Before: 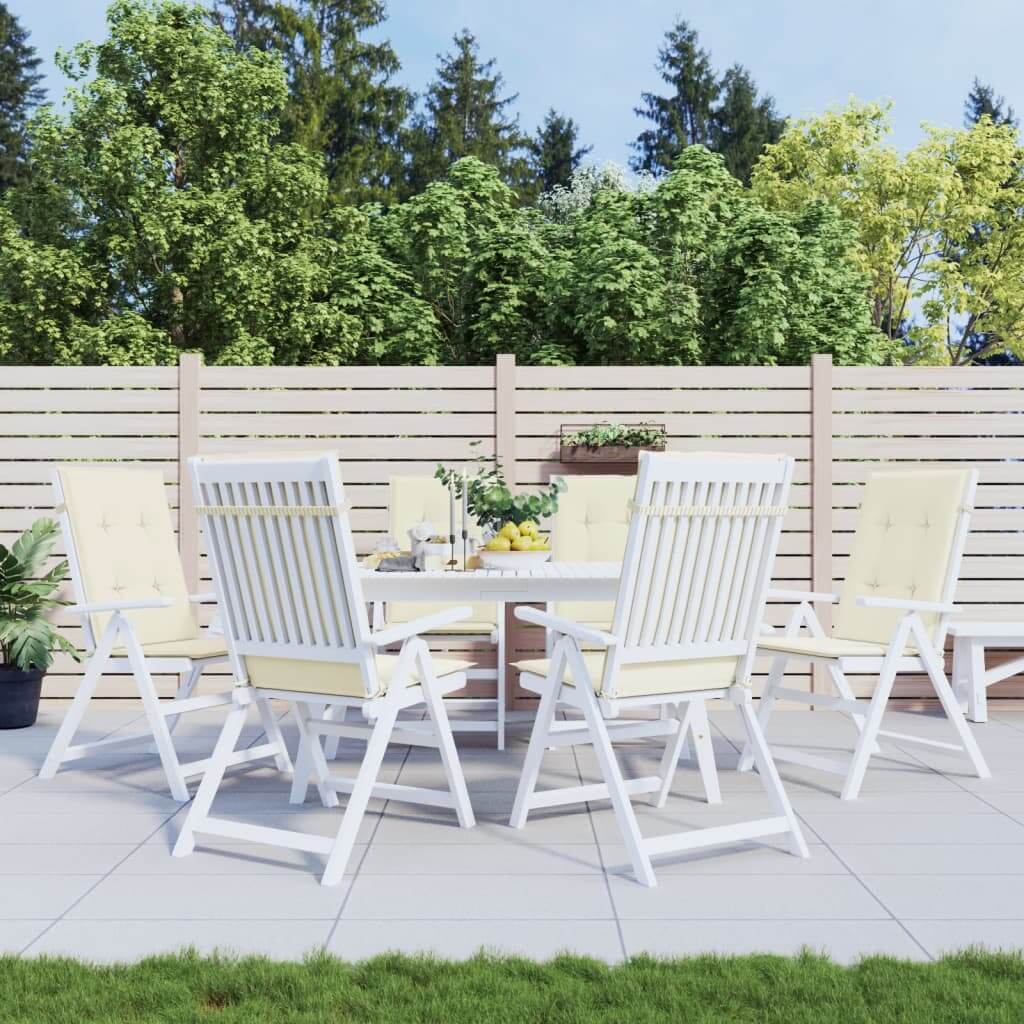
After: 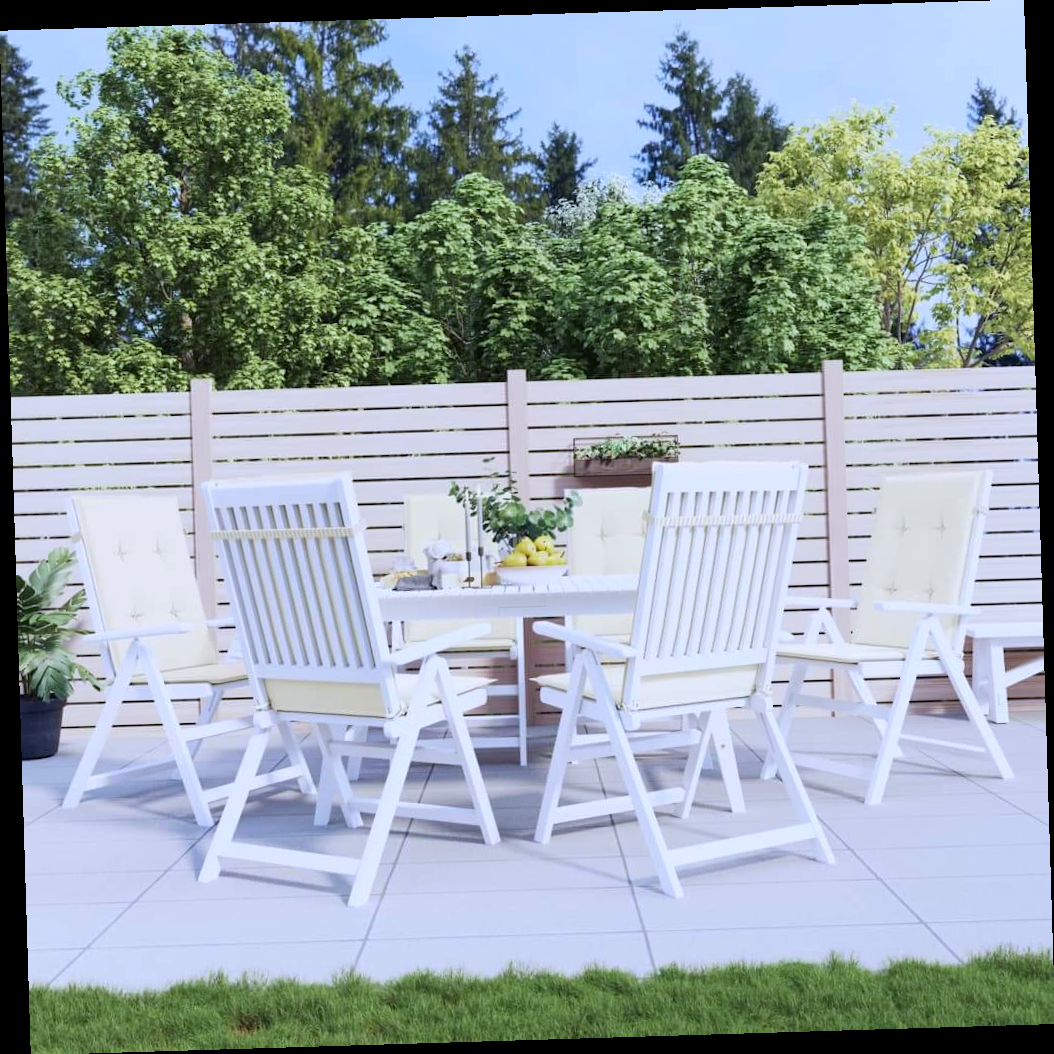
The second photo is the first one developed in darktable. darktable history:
rotate and perspective: rotation -1.75°, automatic cropping off
white balance: red 0.967, blue 1.119, emerald 0.756
